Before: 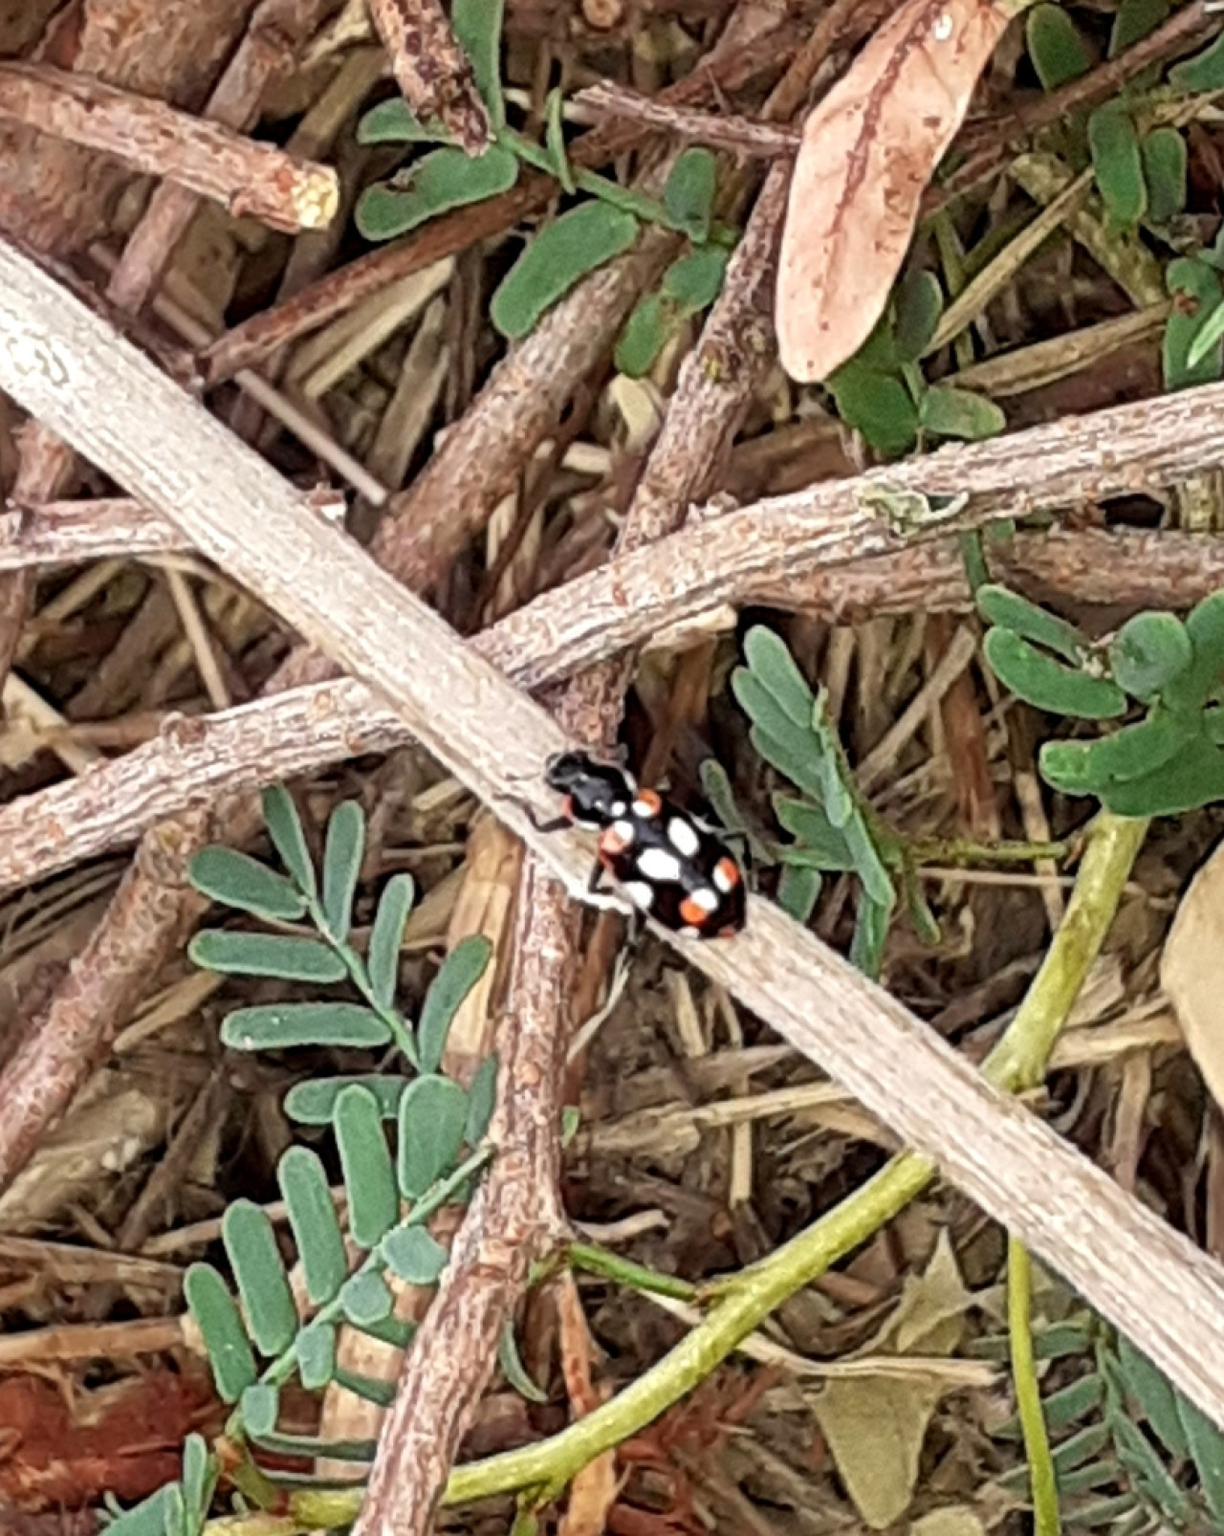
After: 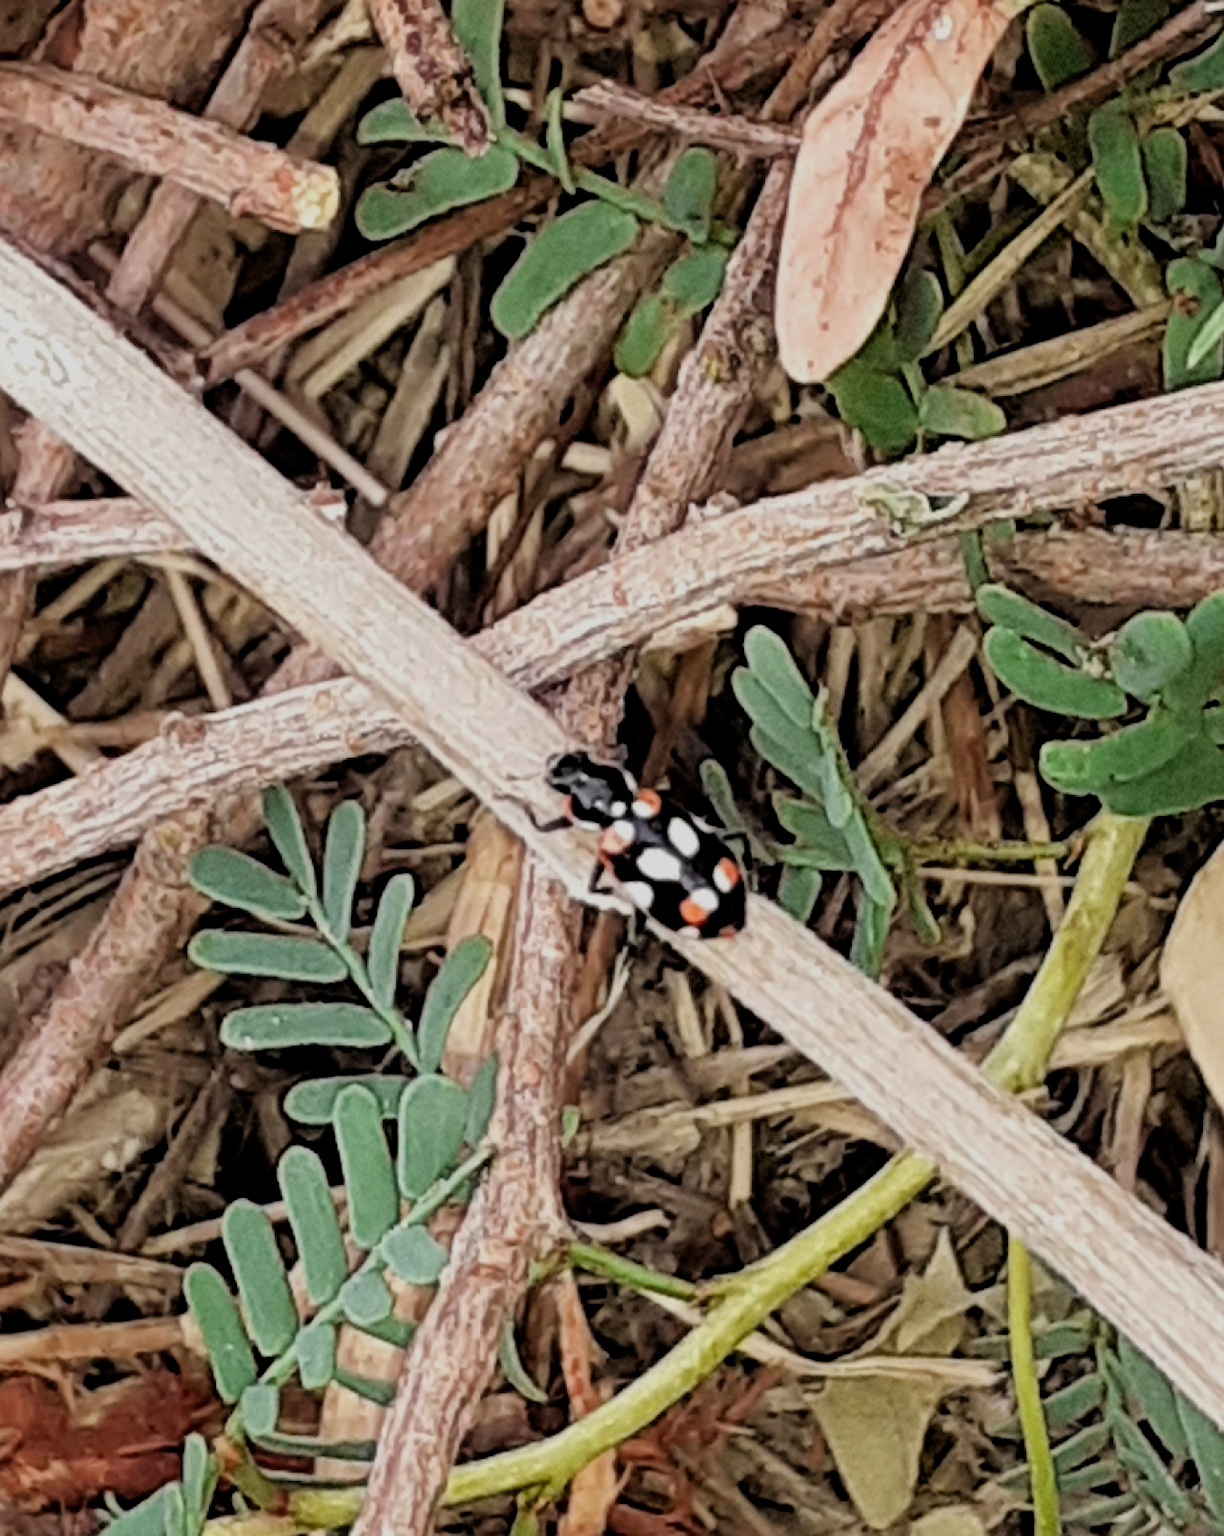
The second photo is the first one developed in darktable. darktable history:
filmic rgb: black relative exposure -4.89 EV, white relative exposure 4.06 EV, threshold 3.04 EV, hardness 2.8, enable highlight reconstruction true
